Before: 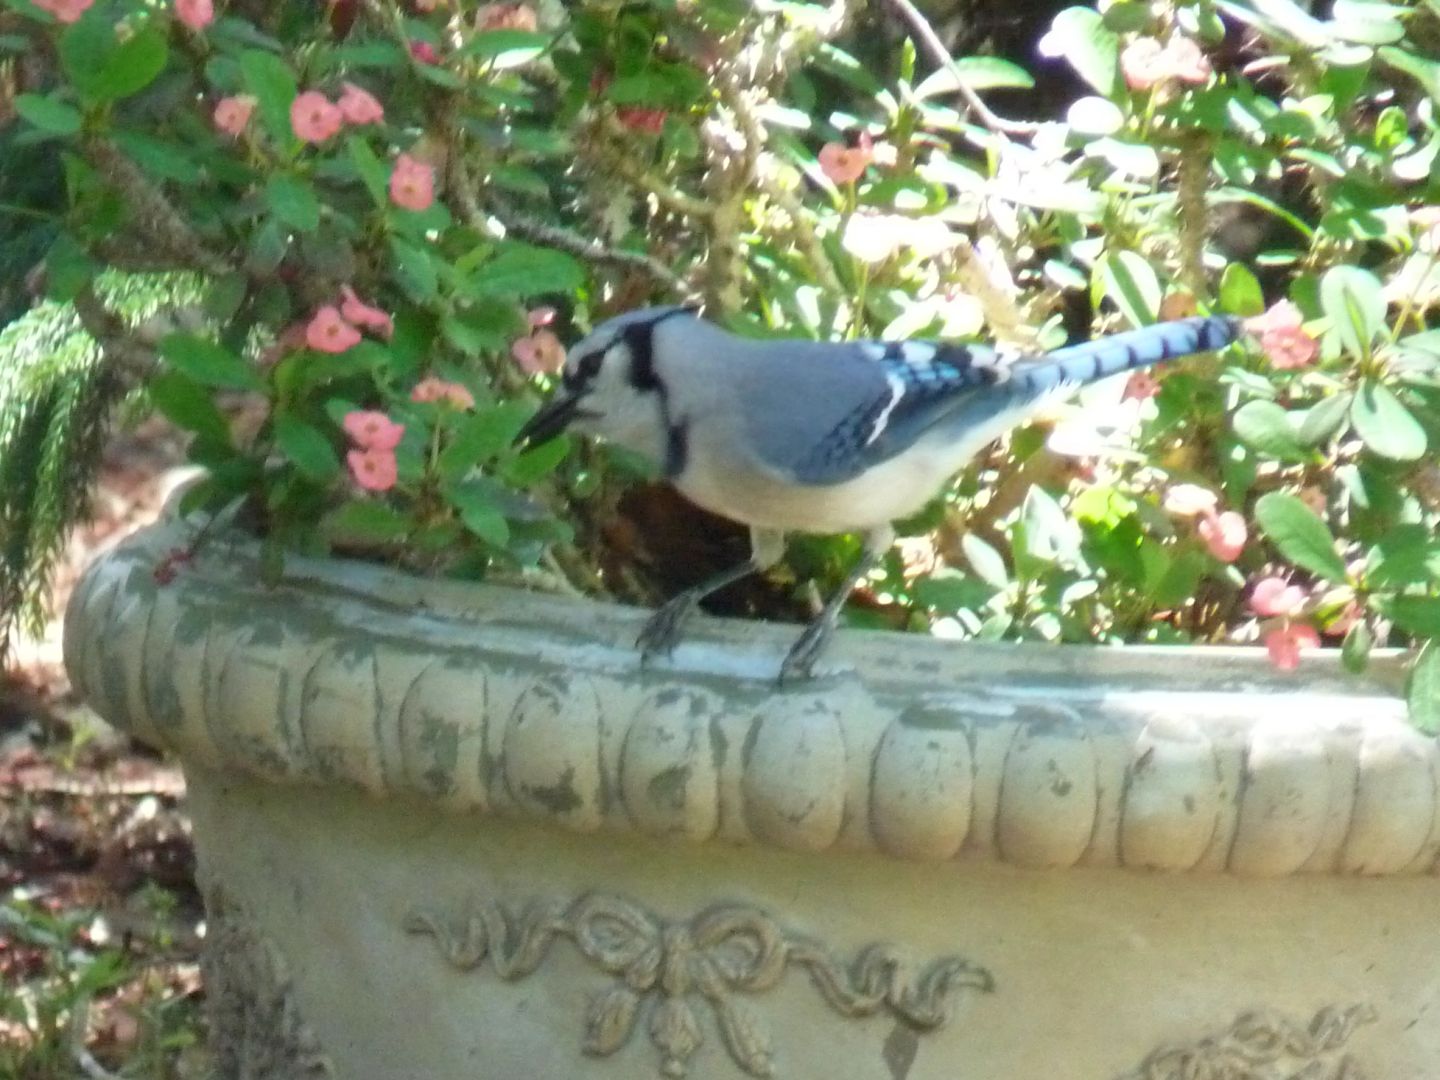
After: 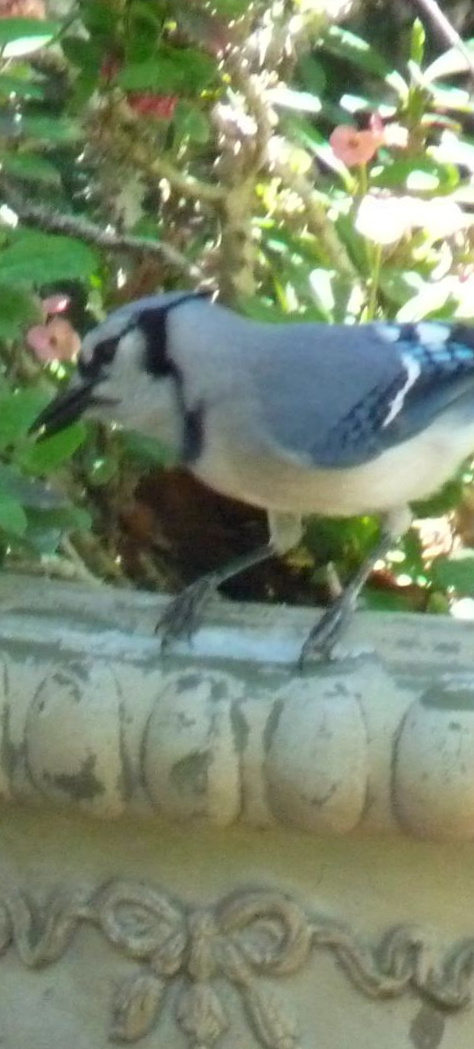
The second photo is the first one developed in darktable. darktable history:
rotate and perspective: rotation -1°, crop left 0.011, crop right 0.989, crop top 0.025, crop bottom 0.975
crop: left 33.36%, right 33.36%
